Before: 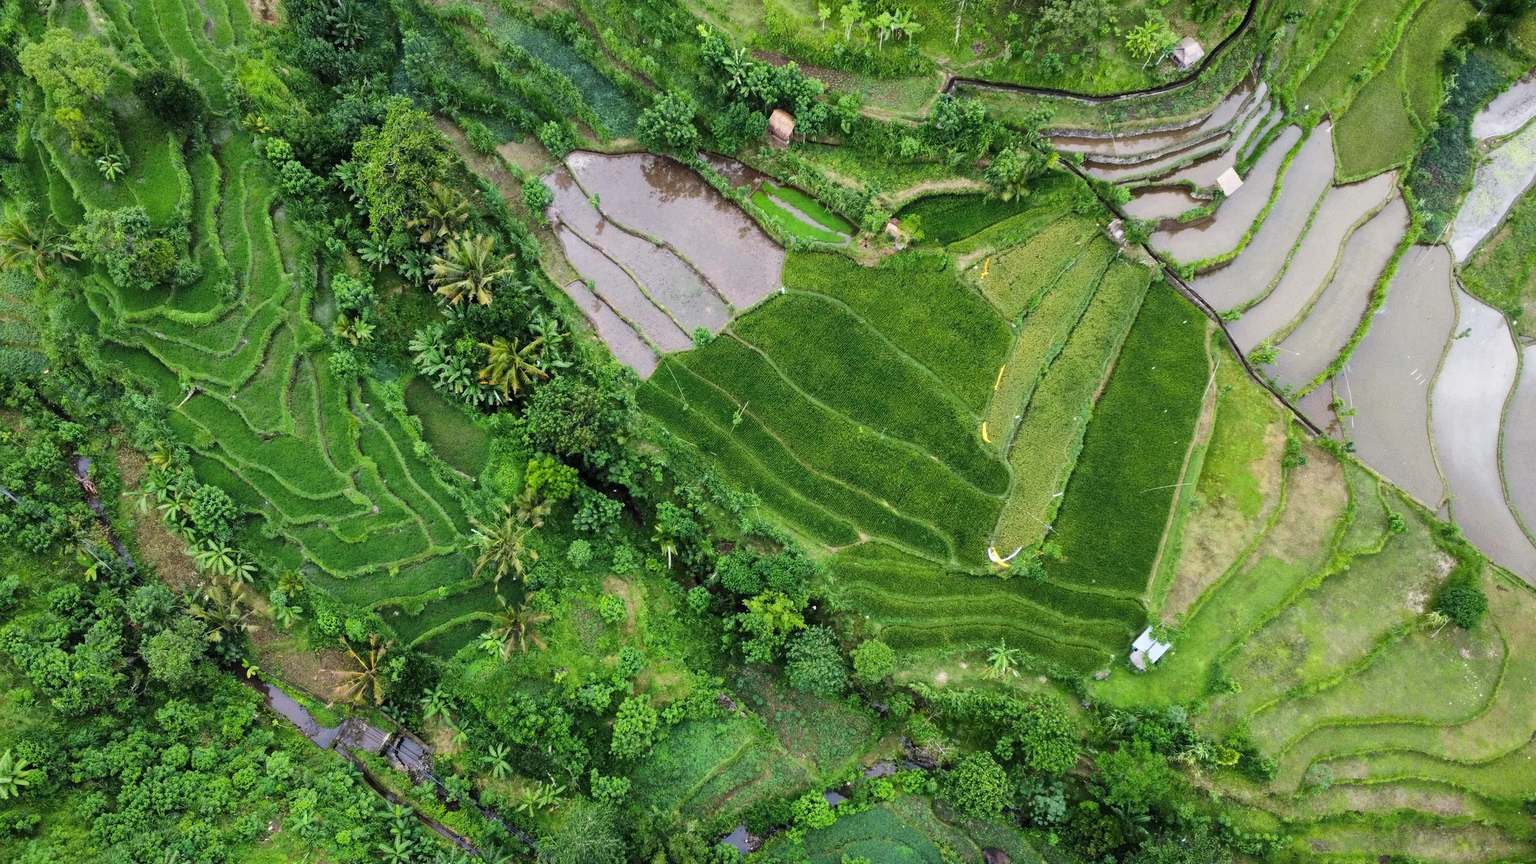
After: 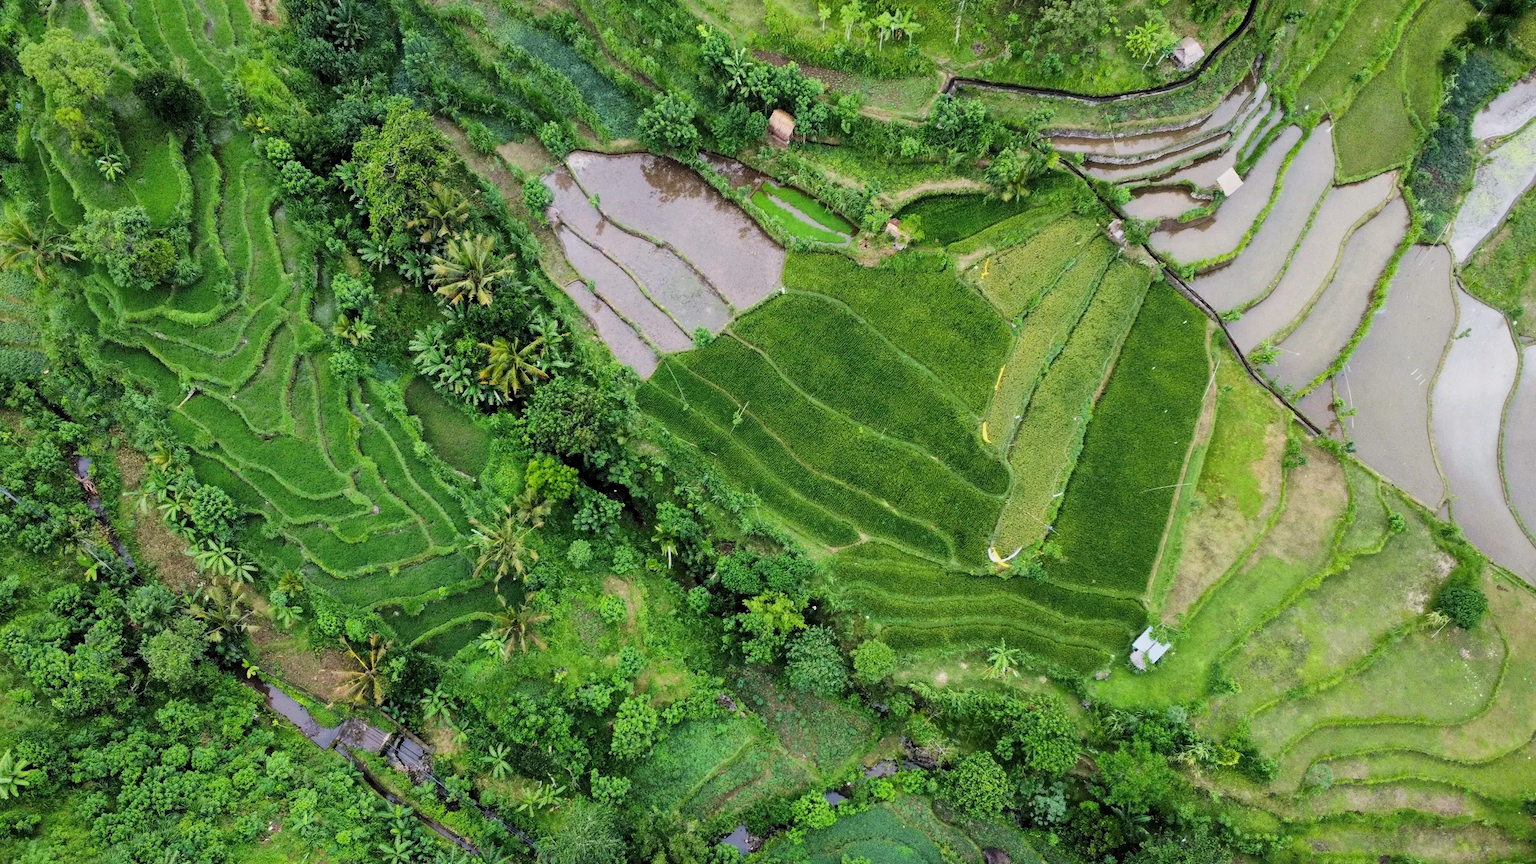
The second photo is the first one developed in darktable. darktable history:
filmic rgb: black relative exposure -11.35 EV, white relative exposure 3.22 EV, hardness 6.76, color science v6 (2022)
levels: levels [0.018, 0.493, 1]
